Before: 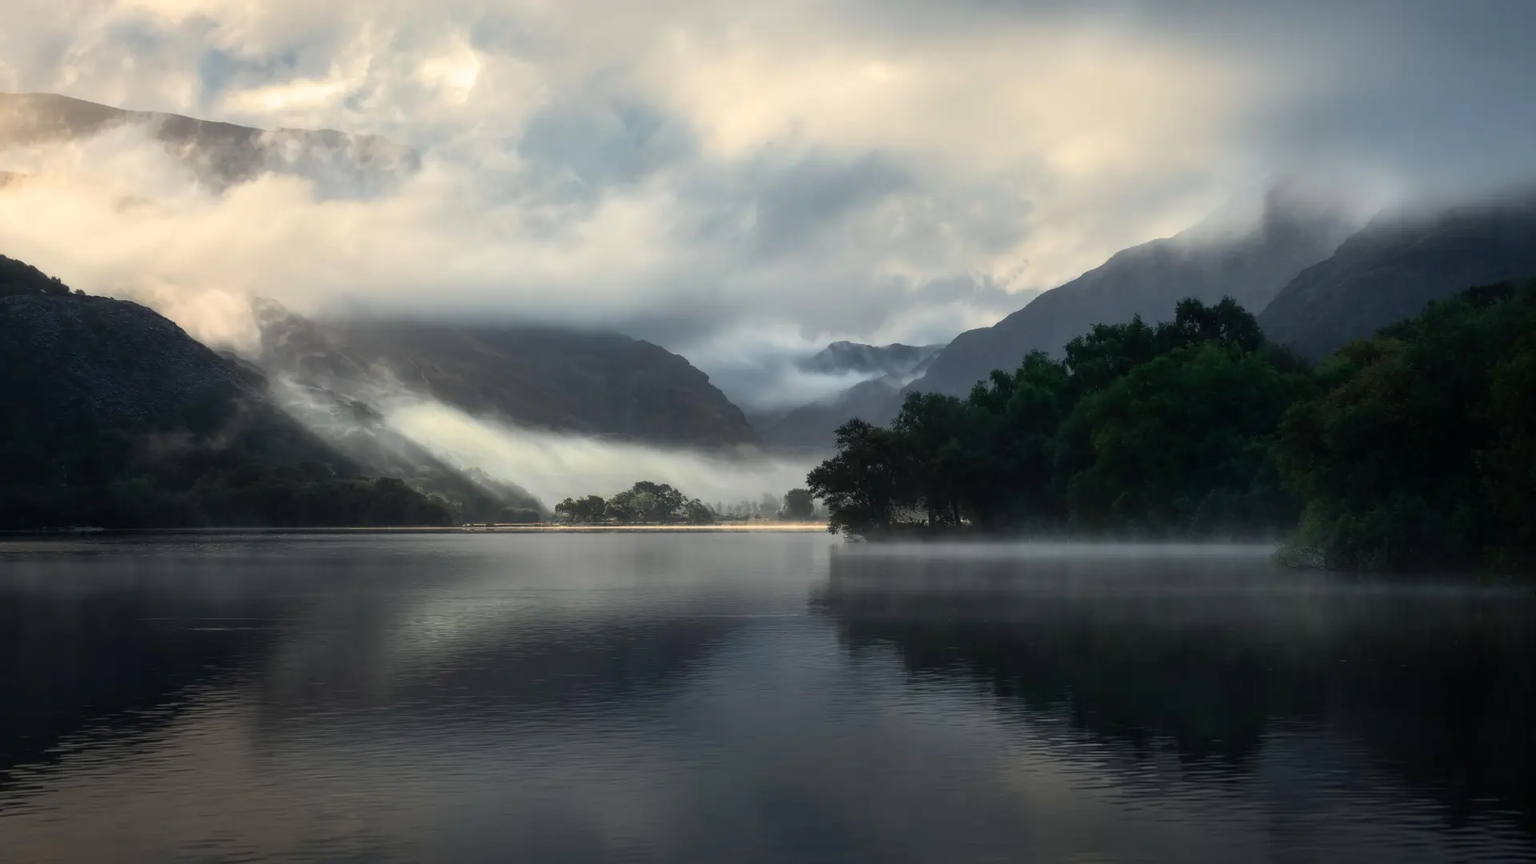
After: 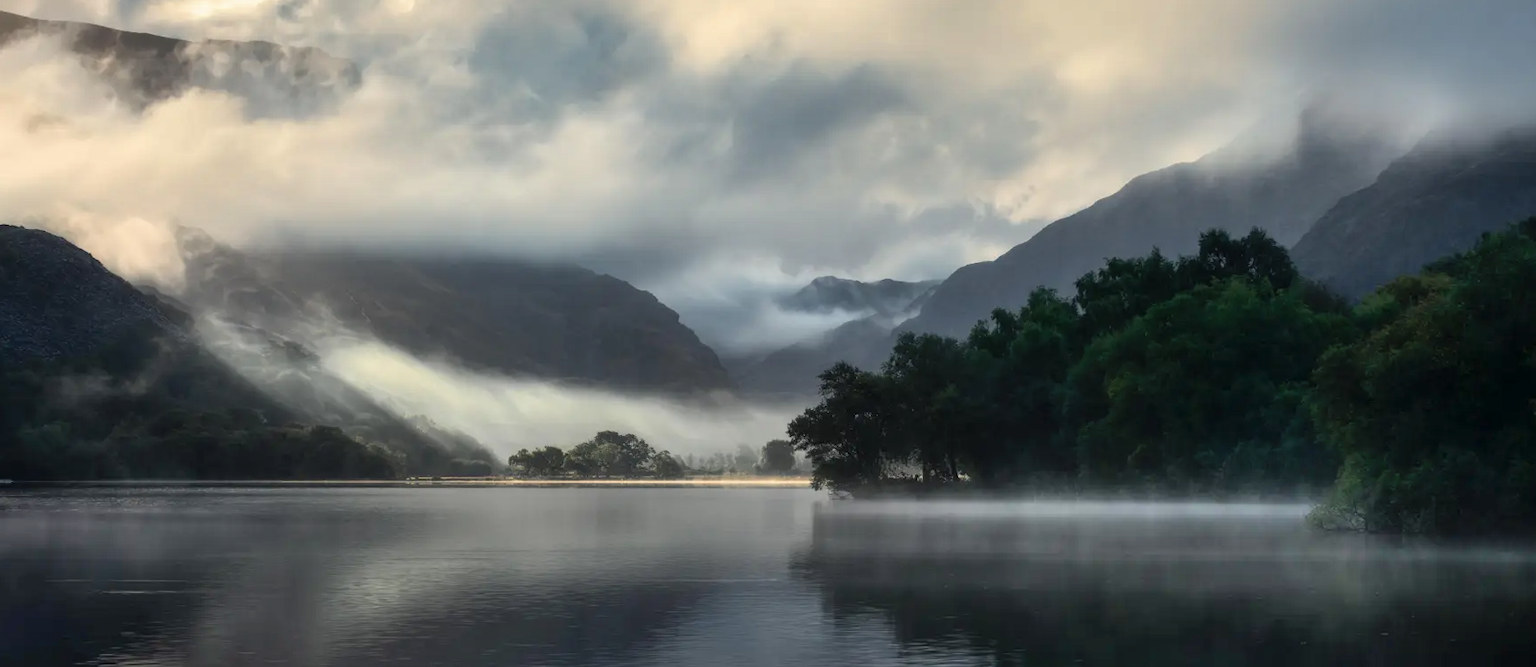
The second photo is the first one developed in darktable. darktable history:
rotate and perspective: rotation 0.192°, lens shift (horizontal) -0.015, crop left 0.005, crop right 0.996, crop top 0.006, crop bottom 0.99
shadows and highlights: soften with gaussian
crop: left 5.596%, top 10.314%, right 3.534%, bottom 19.395%
